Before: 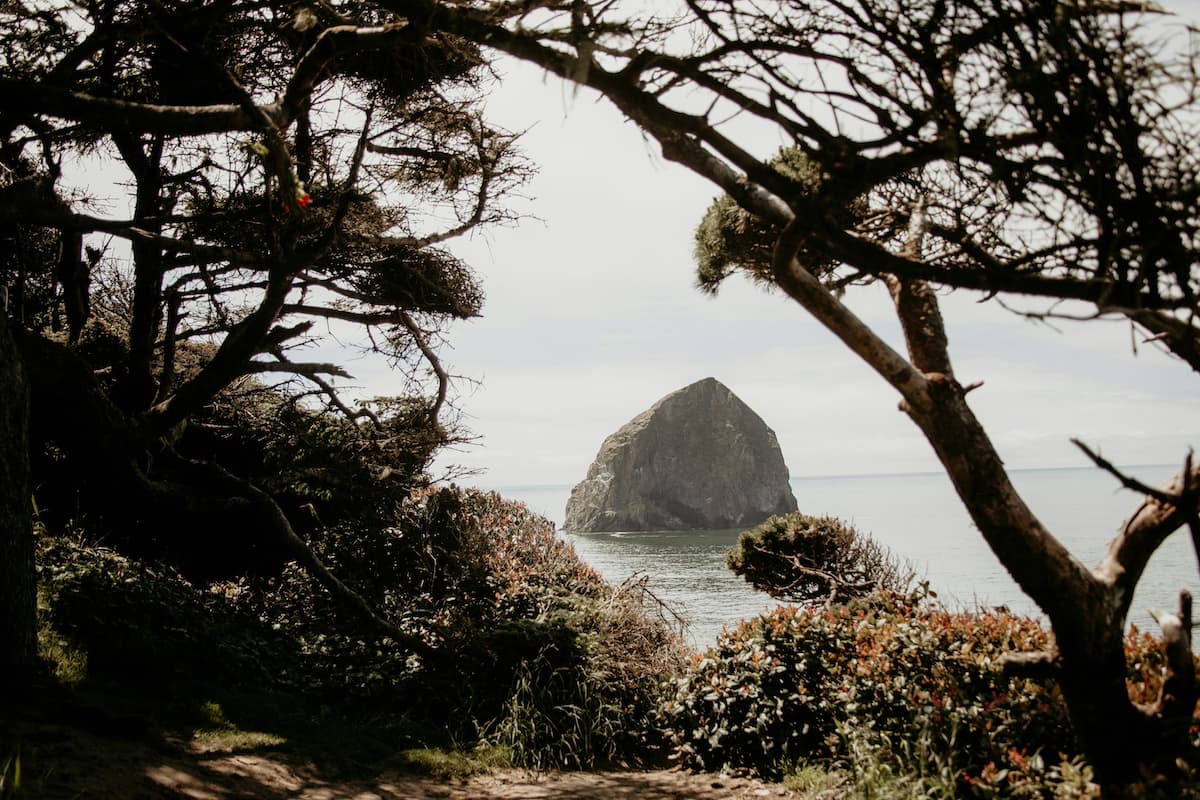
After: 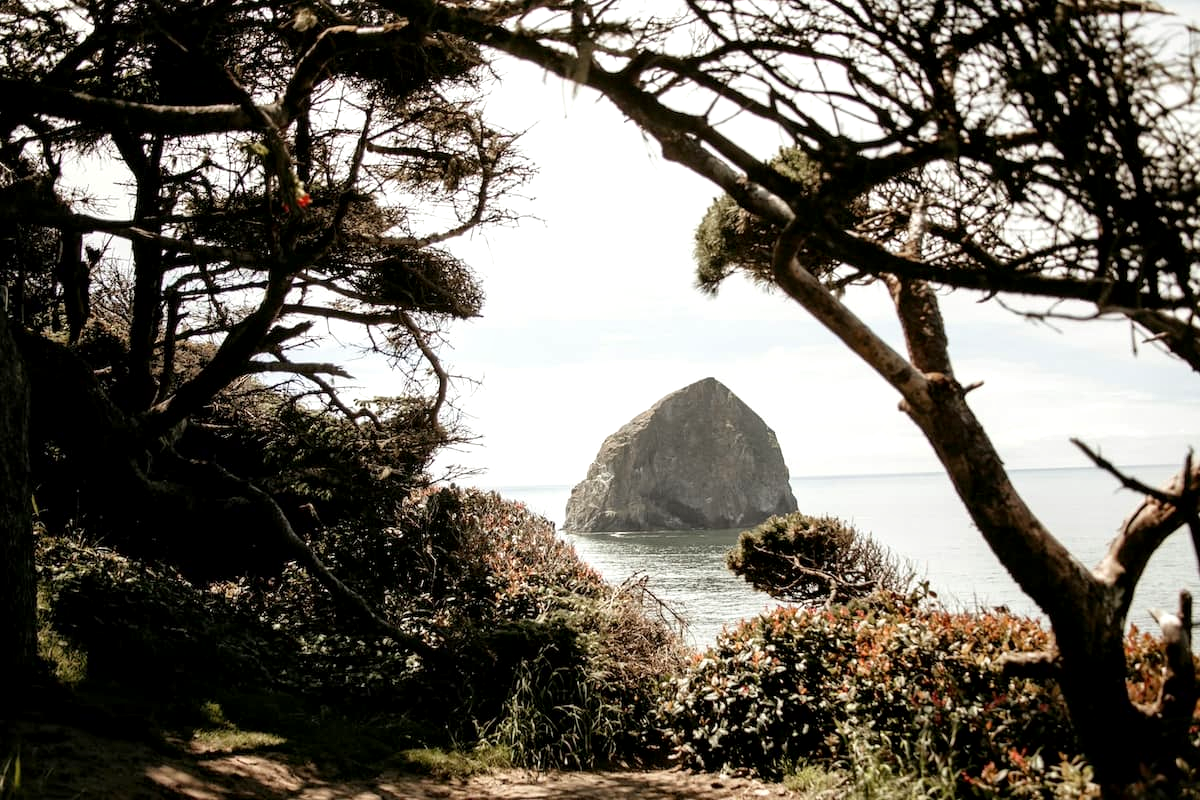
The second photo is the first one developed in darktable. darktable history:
local contrast: mode bilateral grid, contrast 29, coarseness 25, midtone range 0.2
exposure: black level correction 0.001, exposure 0.499 EV, compensate highlight preservation false
